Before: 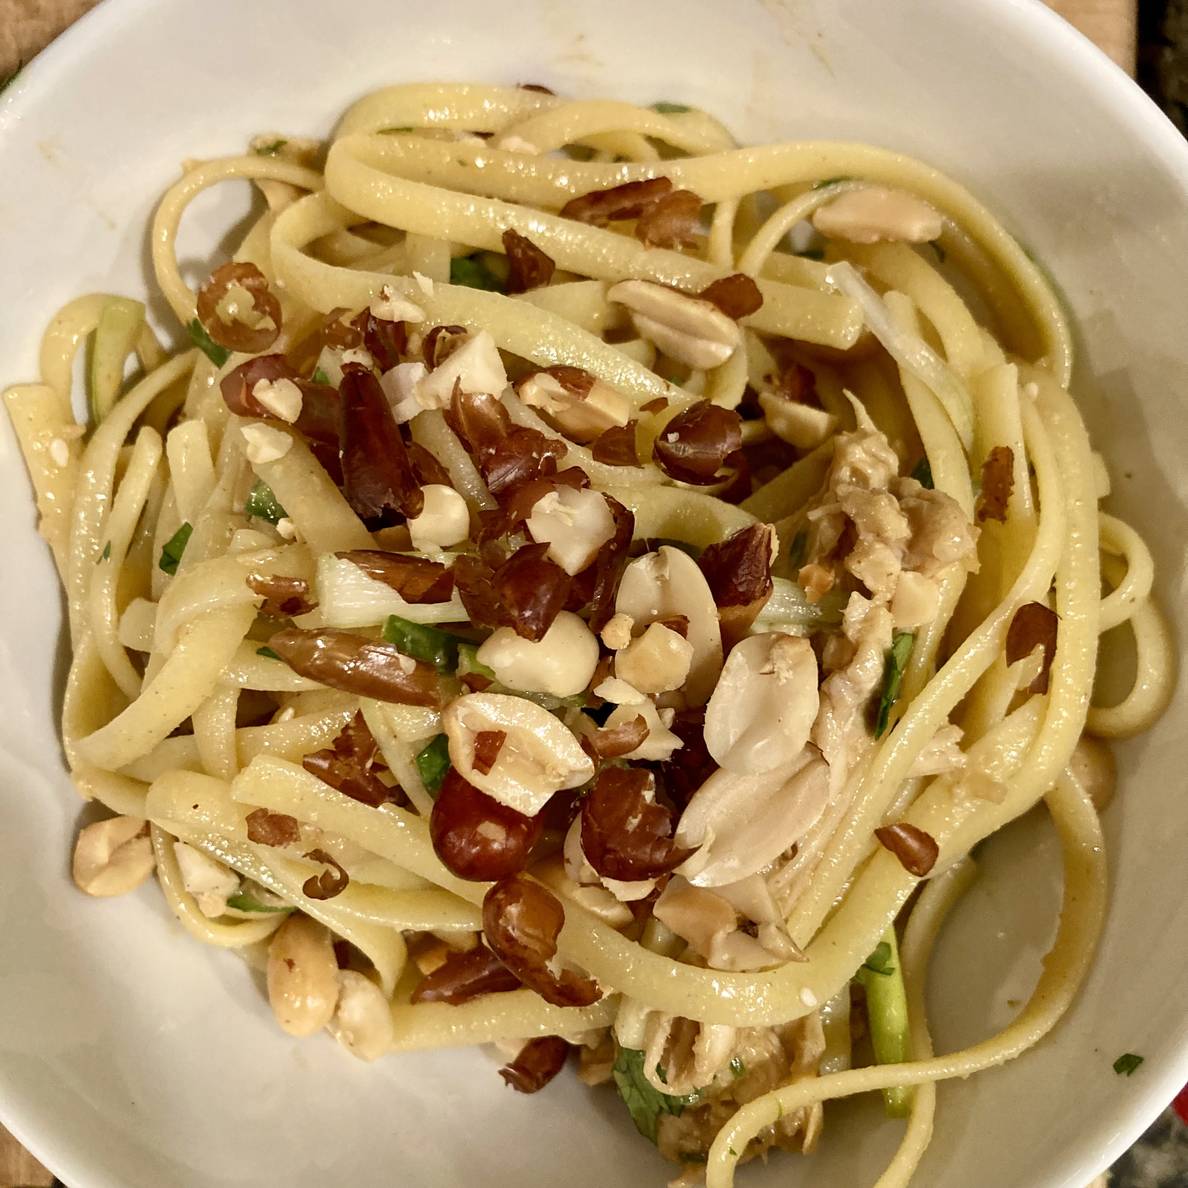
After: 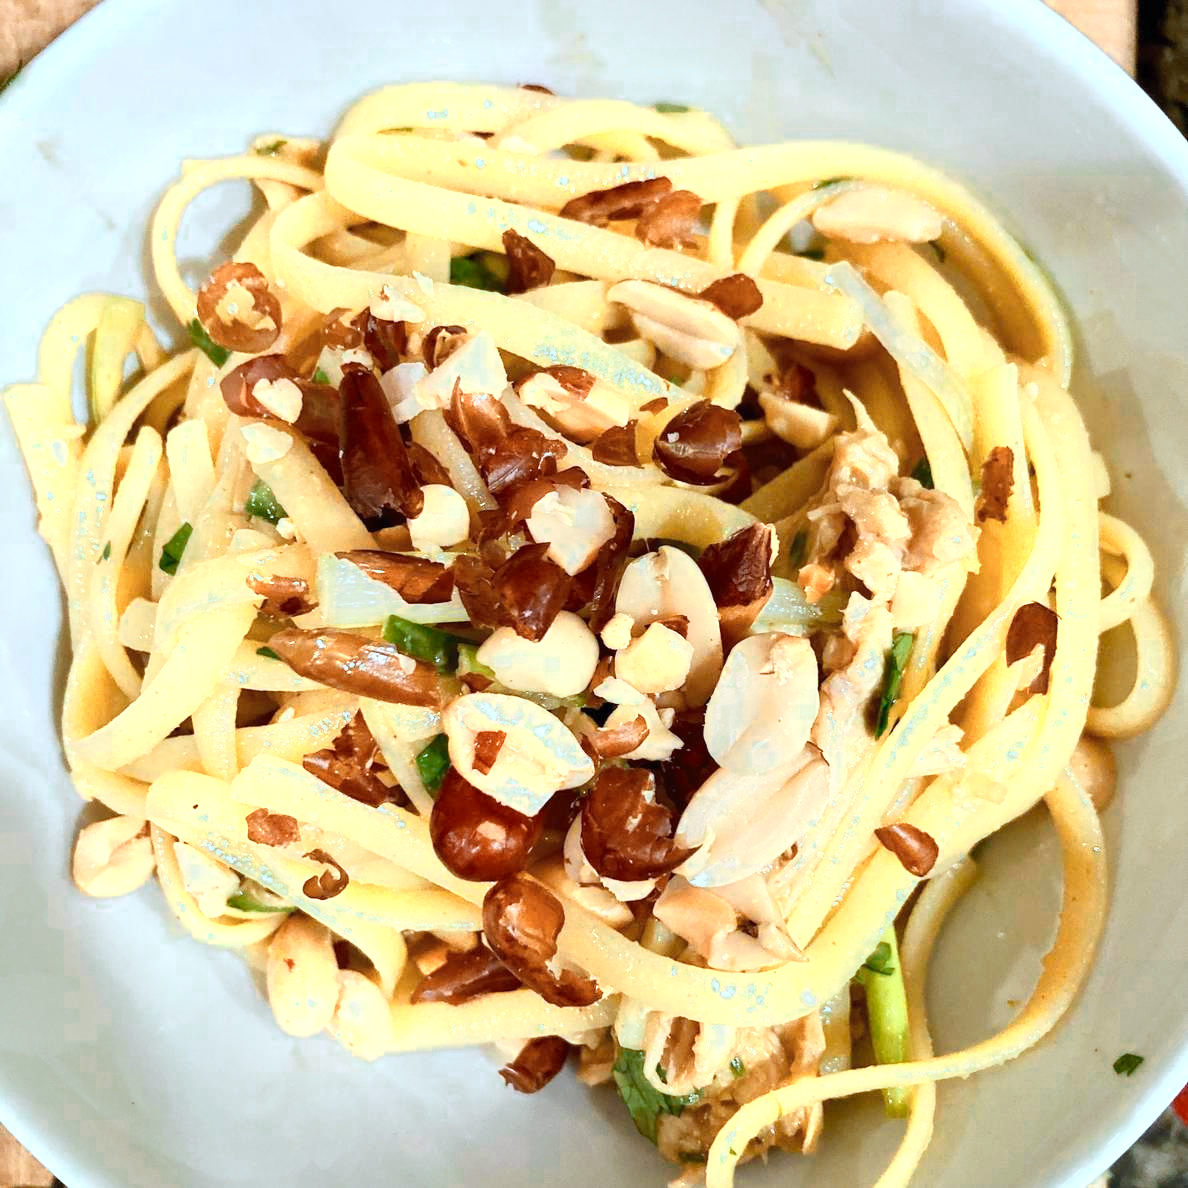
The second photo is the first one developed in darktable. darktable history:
color zones: curves: ch0 [(0.018, 0.548) (0.224, 0.64) (0.425, 0.447) (0.675, 0.575) (0.732, 0.579)]; ch1 [(0.066, 0.487) (0.25, 0.5) (0.404, 0.43) (0.75, 0.421) (0.956, 0.421)]; ch2 [(0.044, 0.561) (0.215, 0.465) (0.399, 0.544) (0.465, 0.548) (0.614, 0.447) (0.724, 0.43) (0.882, 0.623) (0.956, 0.632)]
color calibration: x 0.396, y 0.386, temperature 3669 K
contrast brightness saturation: contrast 0.2, brightness 0.16, saturation 0.22
